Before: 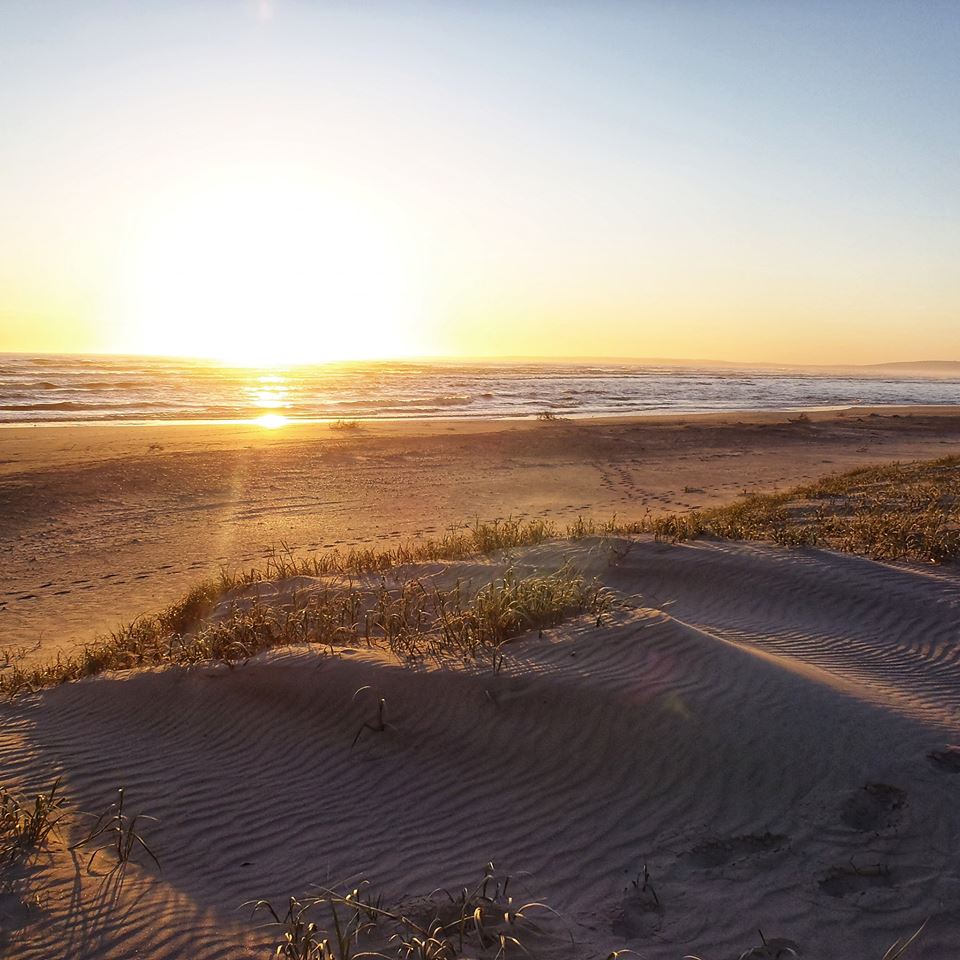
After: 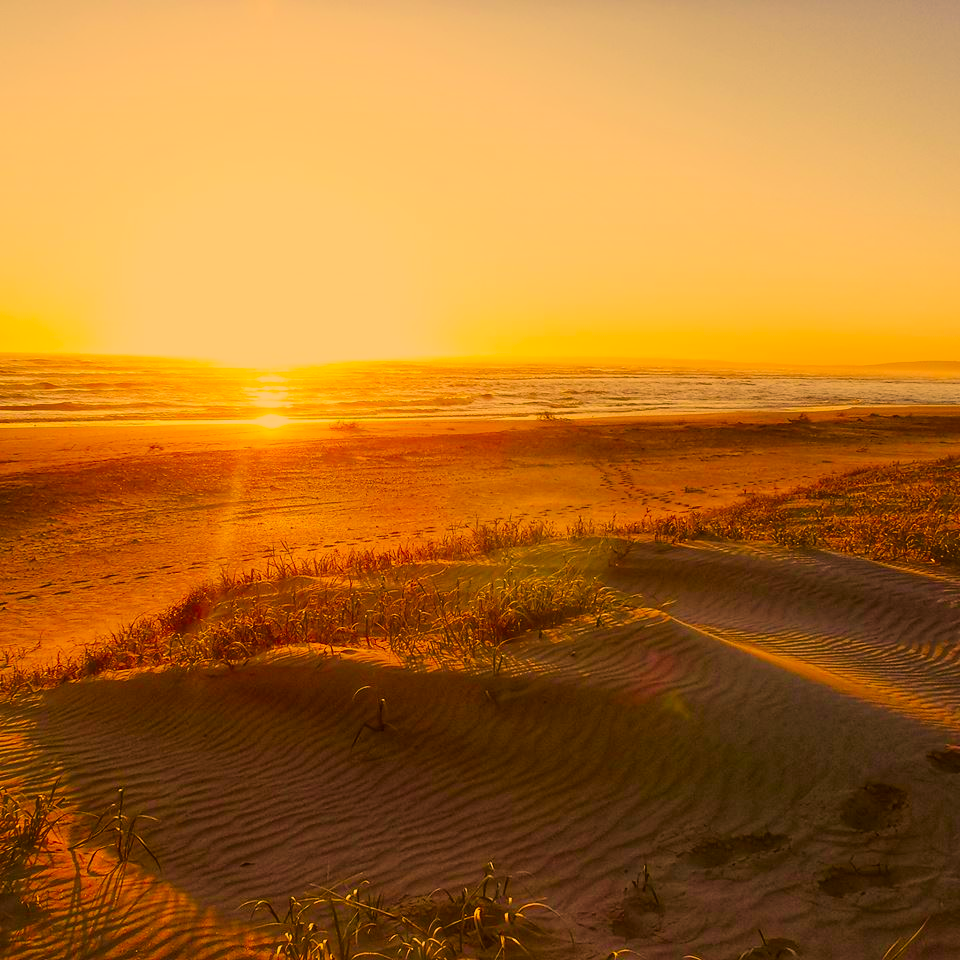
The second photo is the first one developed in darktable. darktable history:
color correction: highlights a* 10.44, highlights b* 30.04, shadows a* 2.73, shadows b* 17.51, saturation 1.72
color balance rgb: shadows lift › chroma 2%, shadows lift › hue 250°, power › hue 326.4°, highlights gain › chroma 2%, highlights gain › hue 64.8°, global offset › luminance 0.5%, global offset › hue 58.8°, perceptual saturation grading › highlights -25%, perceptual saturation grading › shadows 30%, global vibrance 15%
filmic rgb: black relative exposure -7.65 EV, white relative exposure 4.56 EV, hardness 3.61
exposure: black level correction 0.001, exposure 0.14 EV, compensate highlight preservation false
haze removal: strength -0.09, adaptive false
